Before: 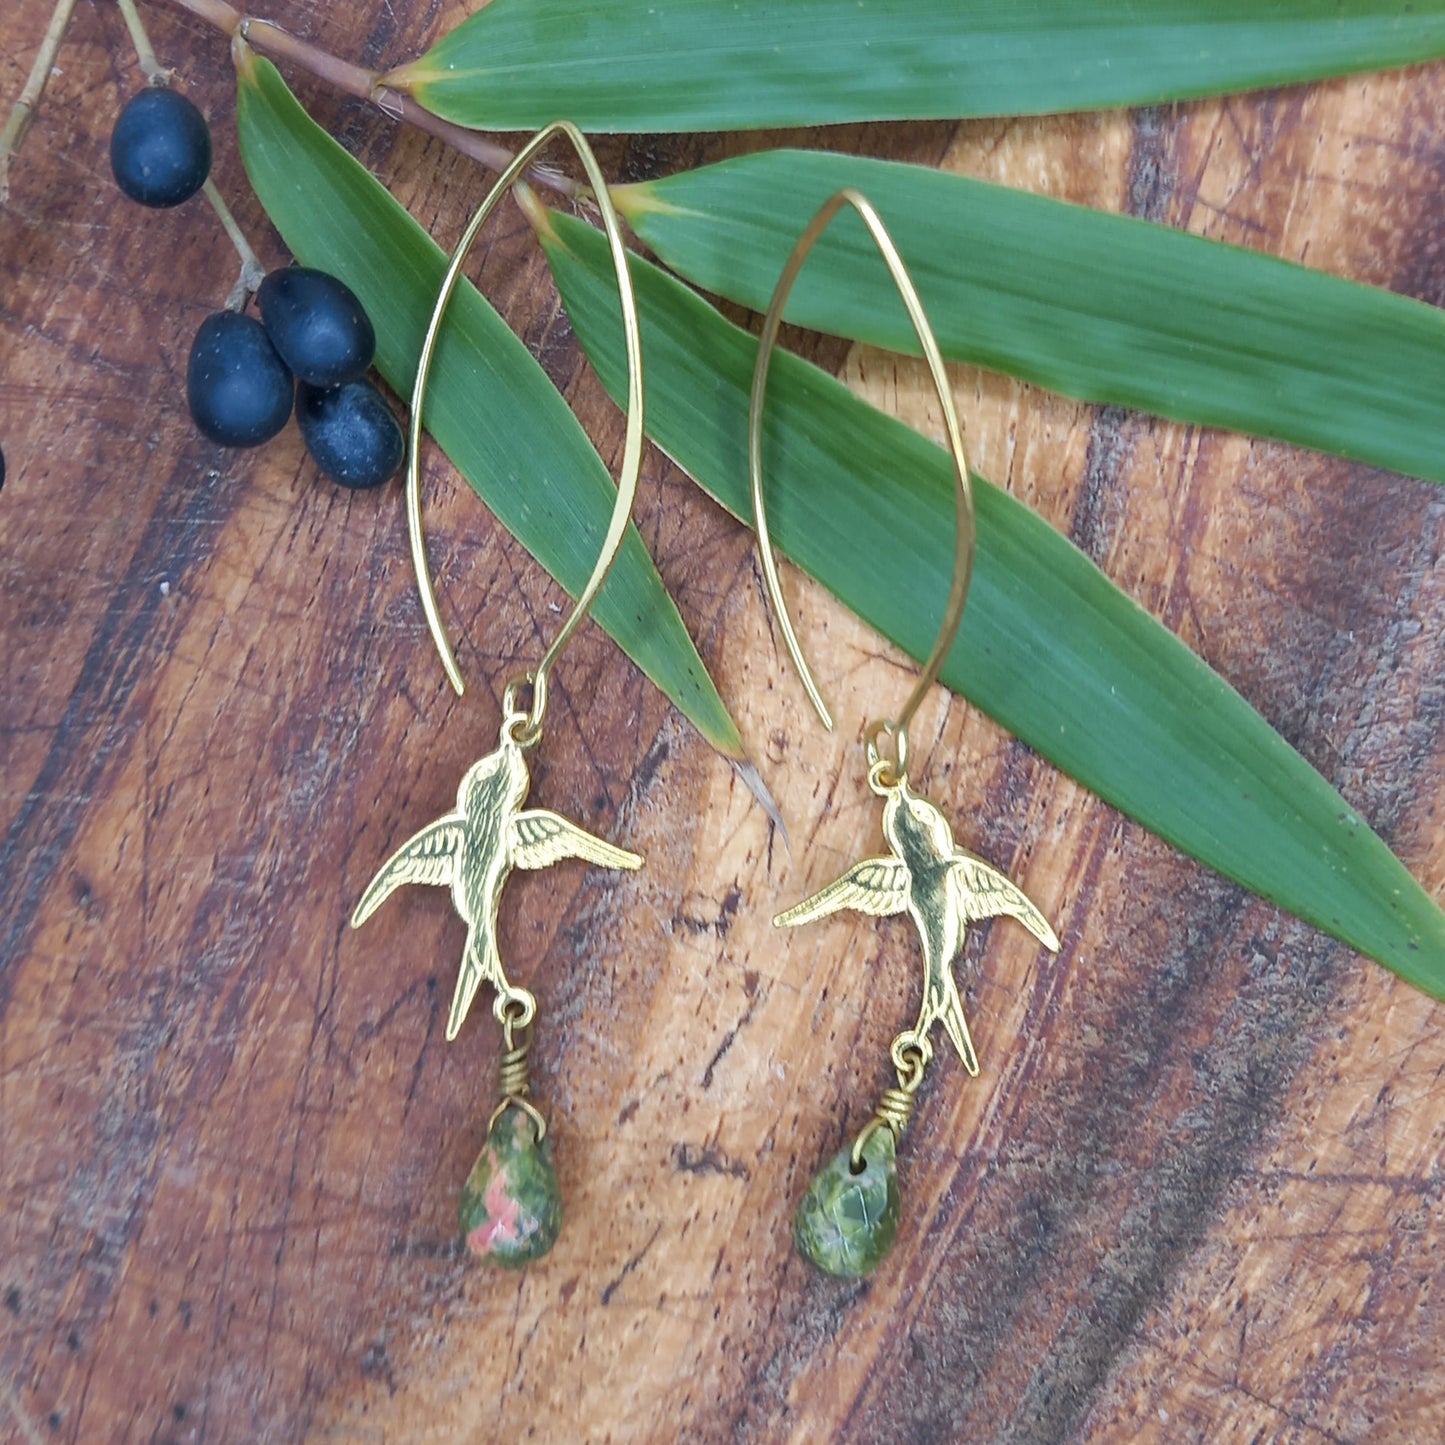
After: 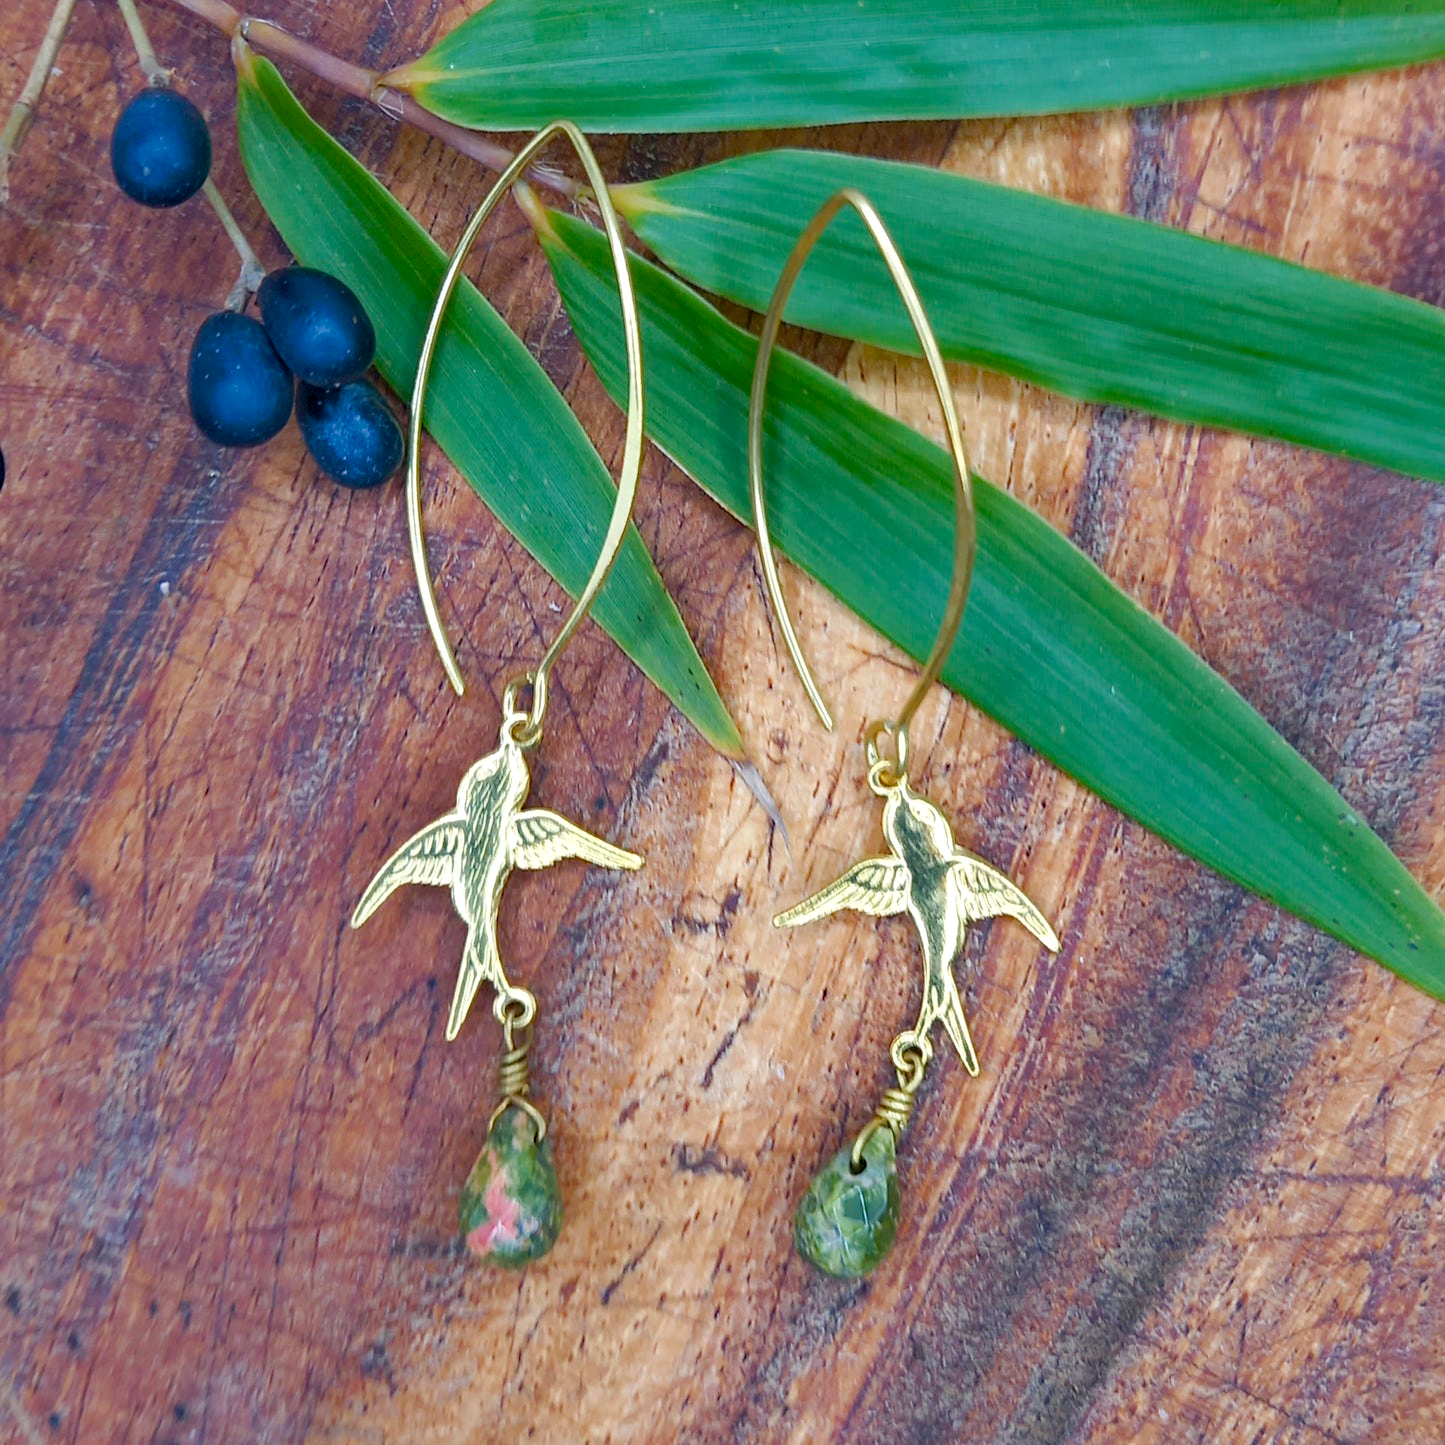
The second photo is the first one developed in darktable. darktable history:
haze removal: compatibility mode true, adaptive false
tone equalizer: on, module defaults
color balance rgb: perceptual saturation grading › global saturation 35%, perceptual saturation grading › highlights -30%, perceptual saturation grading › shadows 35%, perceptual brilliance grading › global brilliance 3%, perceptual brilliance grading › highlights -3%, perceptual brilliance grading › shadows 3%
